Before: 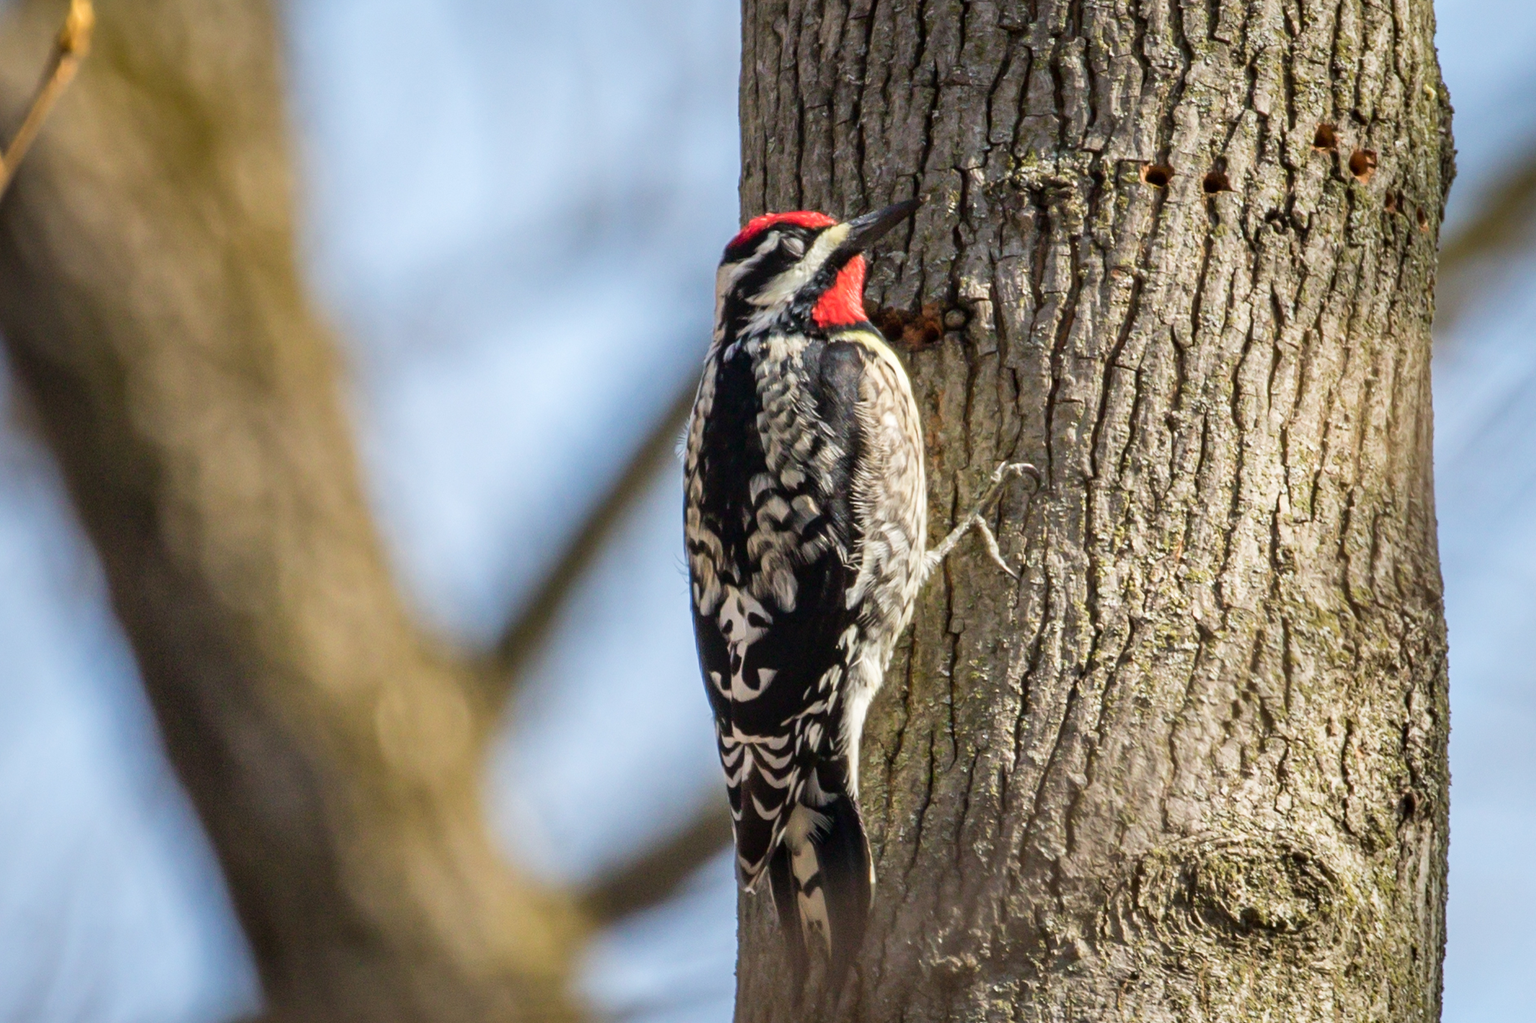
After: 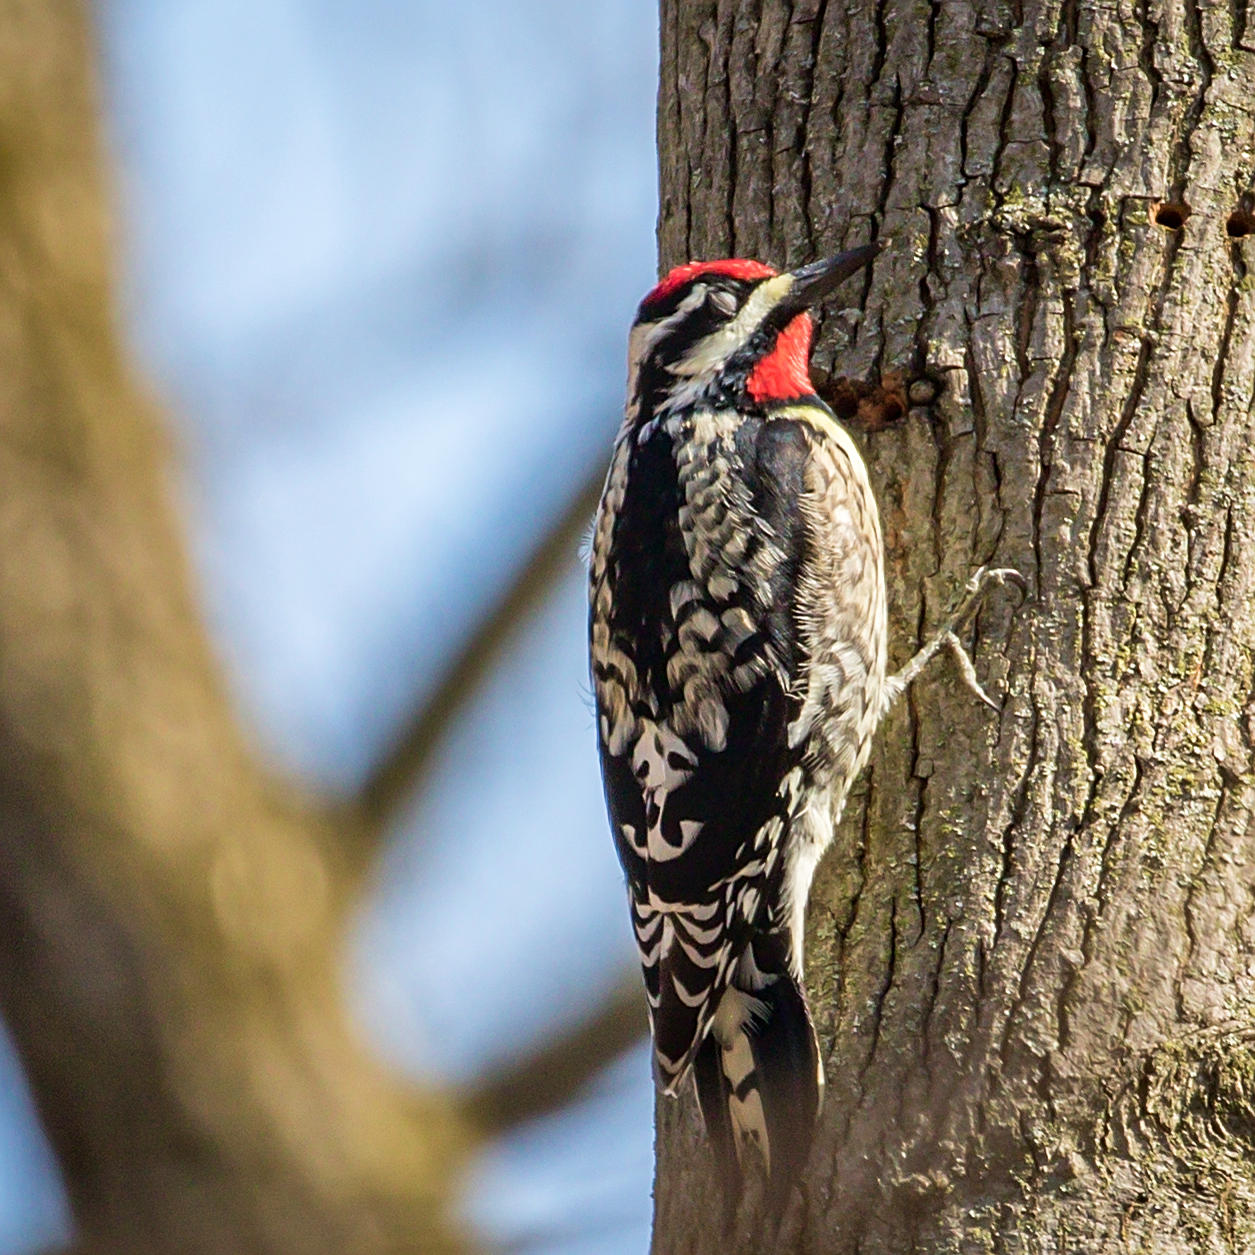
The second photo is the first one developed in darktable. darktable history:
velvia: on, module defaults
sharpen: amount 0.491
crop and rotate: left 13.361%, right 20.052%
